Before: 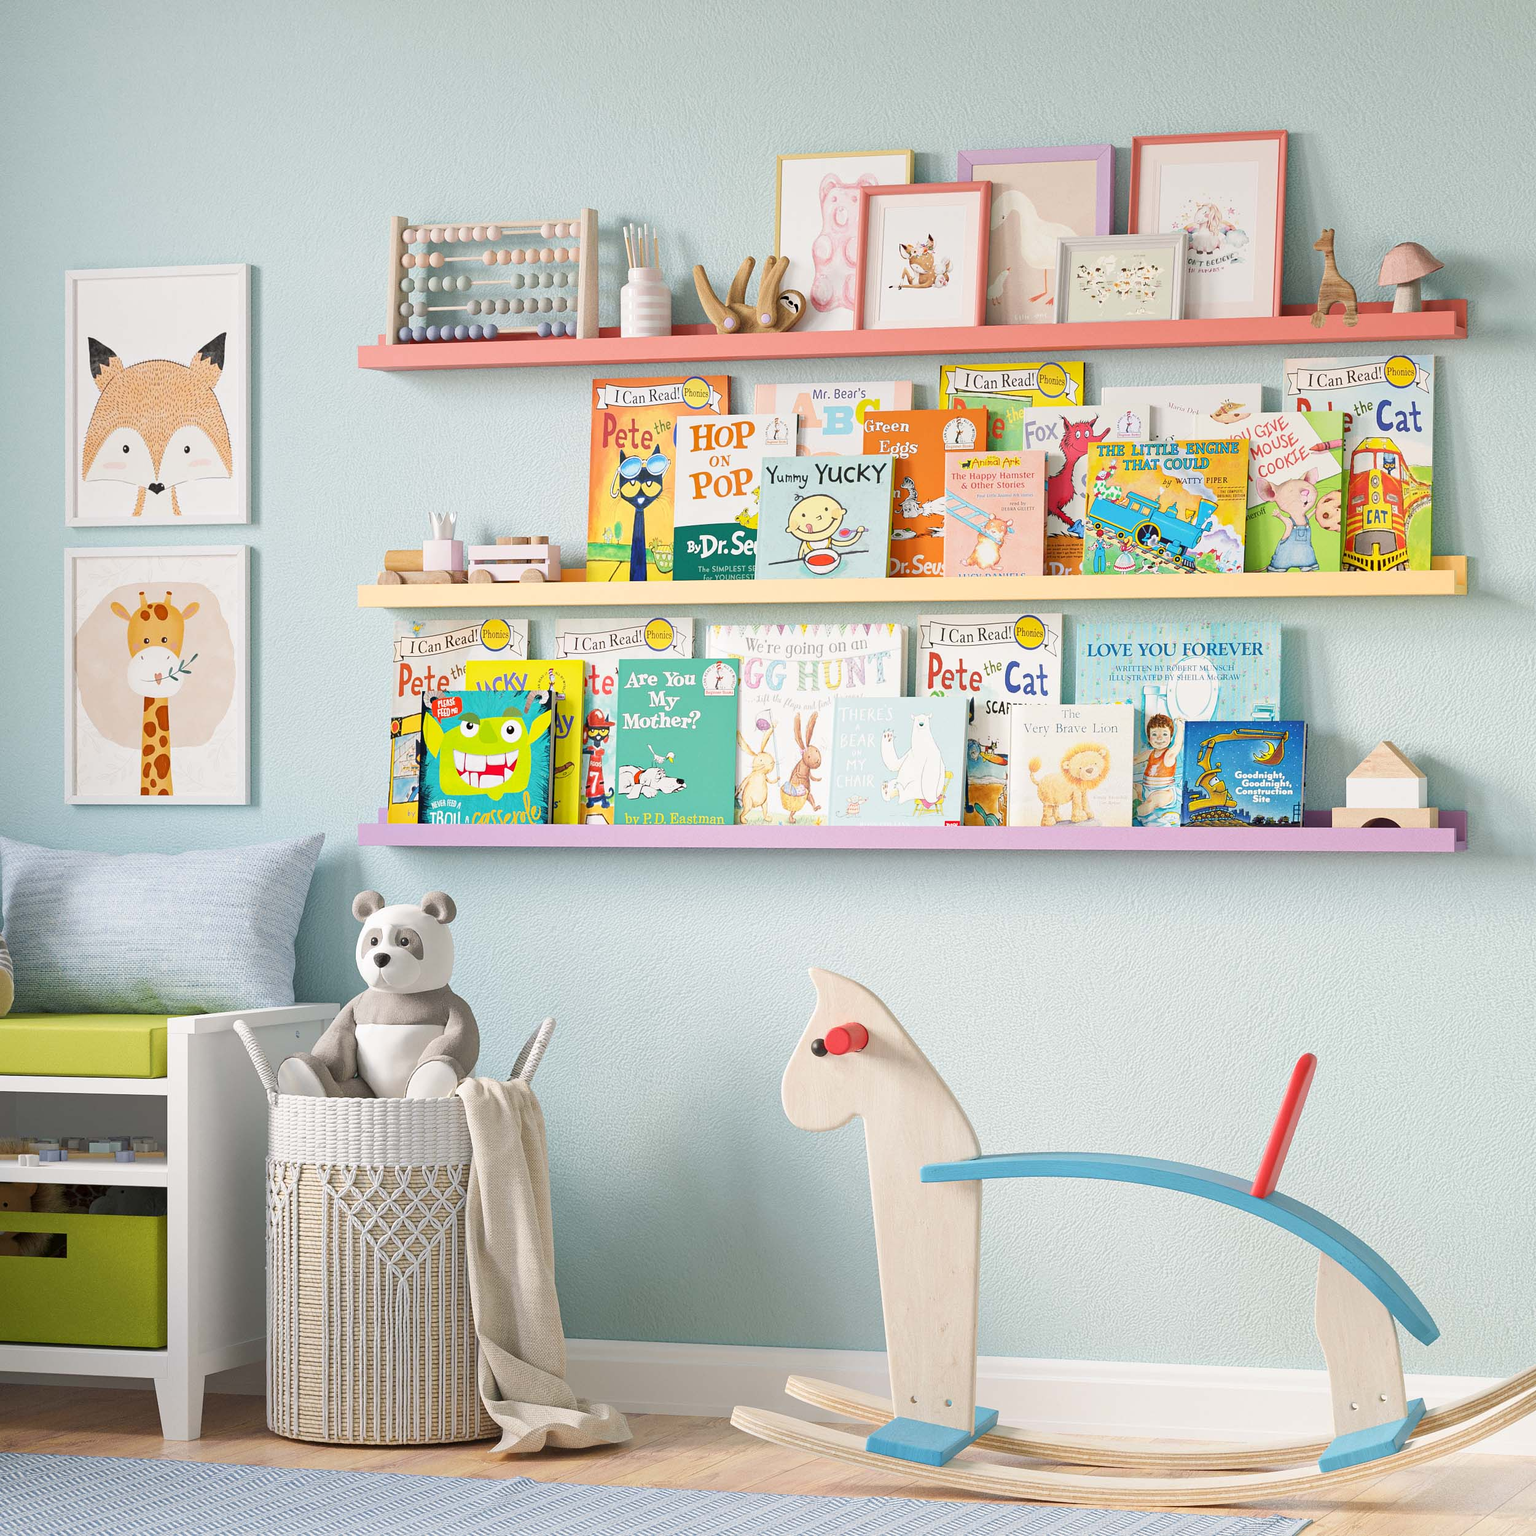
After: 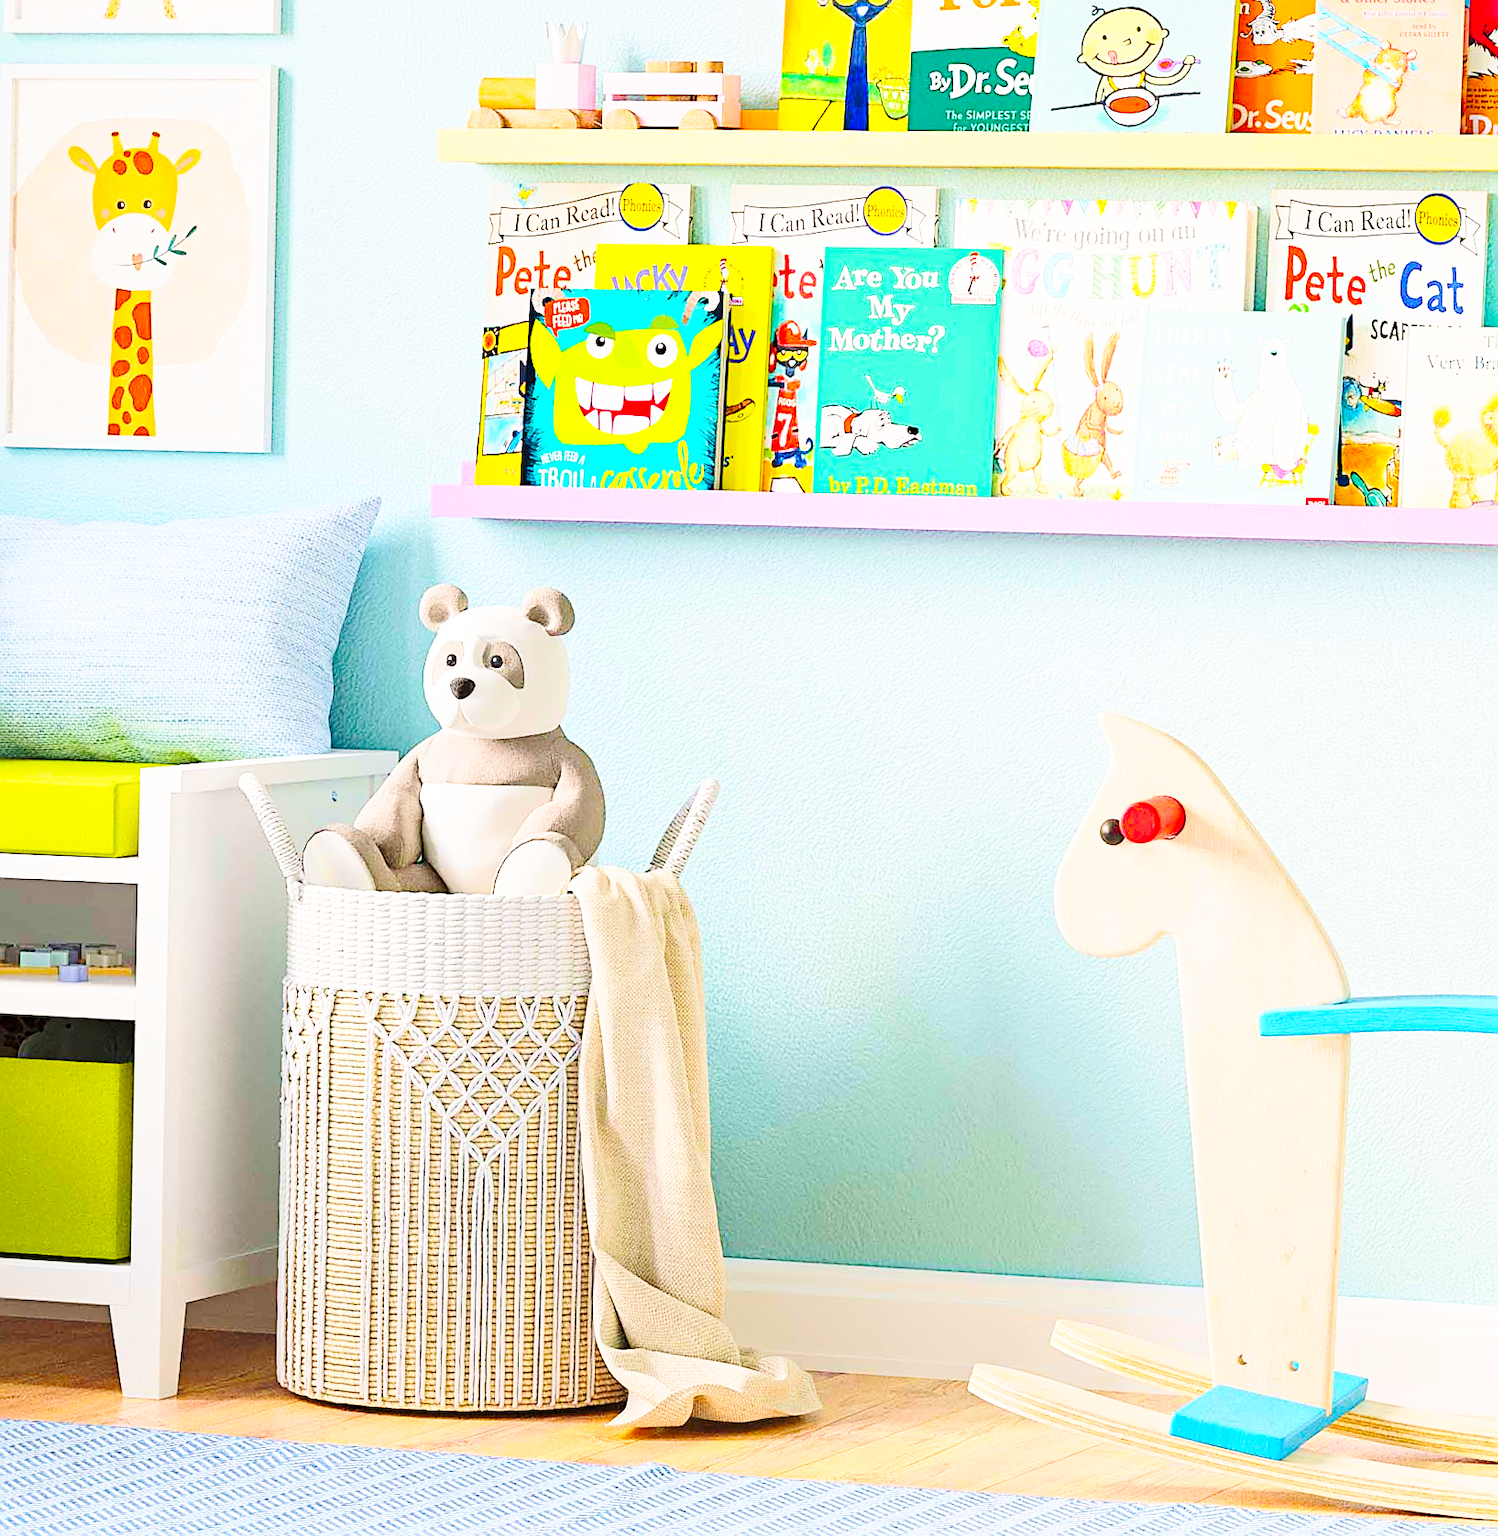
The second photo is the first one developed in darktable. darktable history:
color balance rgb: perceptual saturation grading › global saturation 31.109%
base curve: curves: ch0 [(0, 0) (0.028, 0.03) (0.121, 0.232) (0.46, 0.748) (0.859, 0.968) (1, 1)], preserve colors none
contrast brightness saturation: contrast 0.195, brightness 0.164, saturation 0.218
sharpen: on, module defaults
velvia: on, module defaults
tone equalizer: edges refinement/feathering 500, mask exposure compensation -1.57 EV, preserve details no
haze removal: compatibility mode true
crop and rotate: angle -1.16°, left 3.548%, top 31.619%, right 29.72%
